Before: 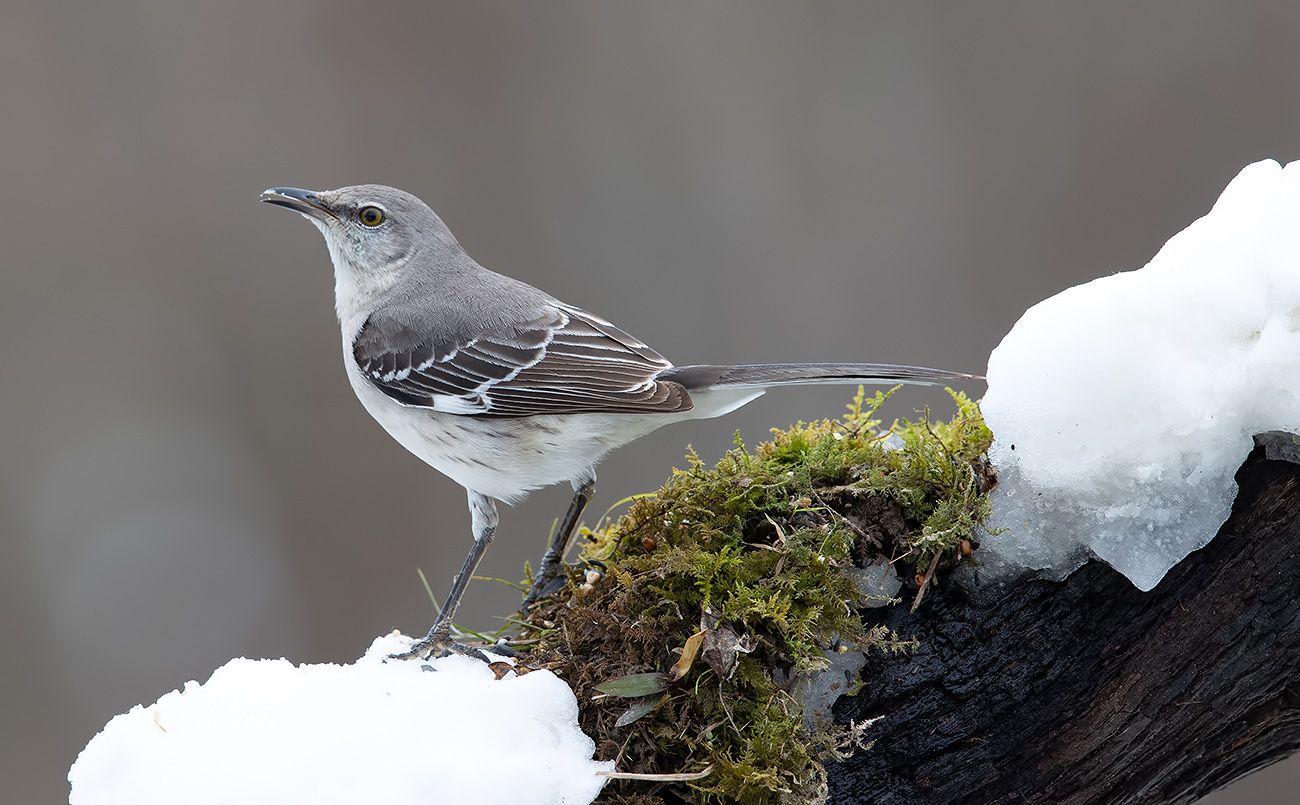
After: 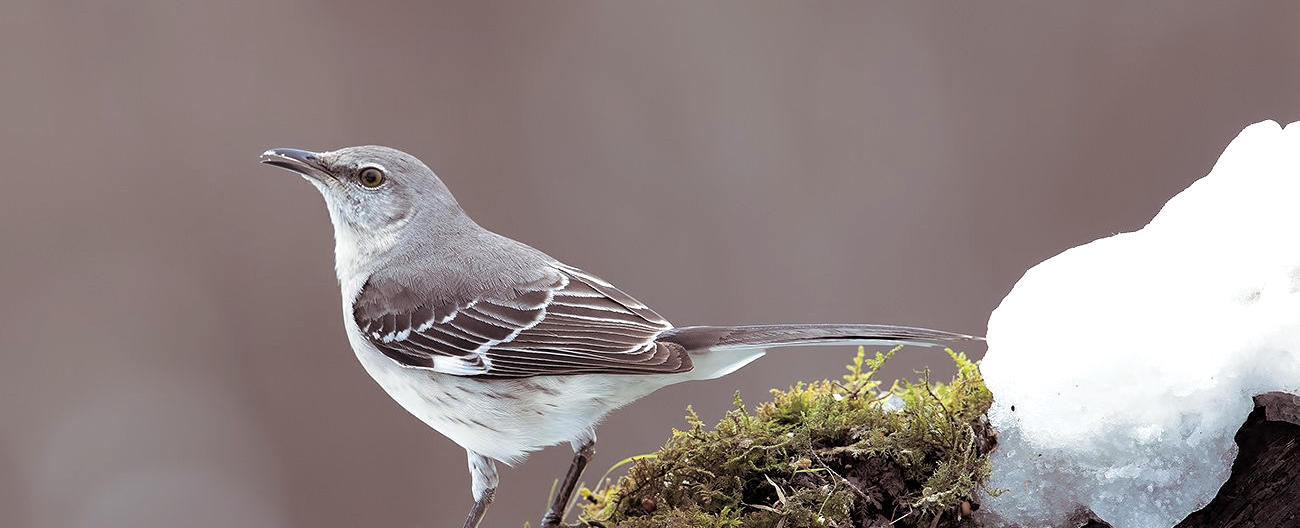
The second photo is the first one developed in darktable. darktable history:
split-toning: shadows › saturation 0.24, highlights › hue 54°, highlights › saturation 0.24
crop and rotate: top 4.848%, bottom 29.503%
exposure: black level correction 0.001, exposure 0.3 EV, compensate highlight preservation false
